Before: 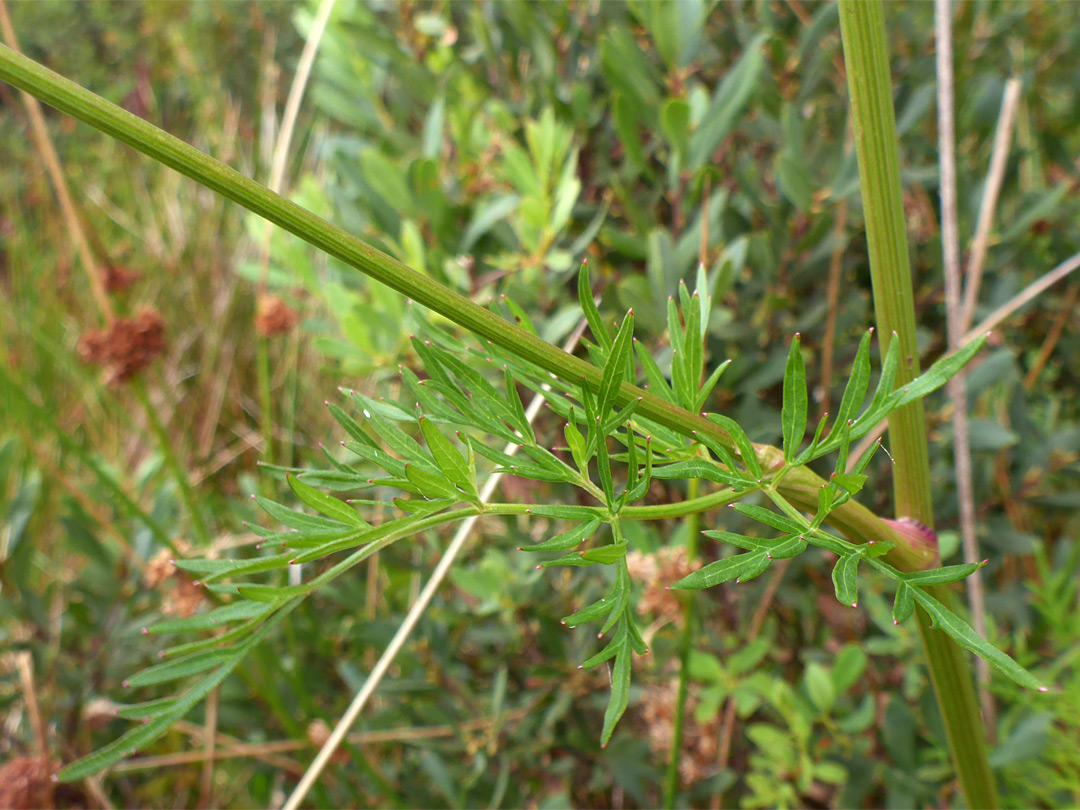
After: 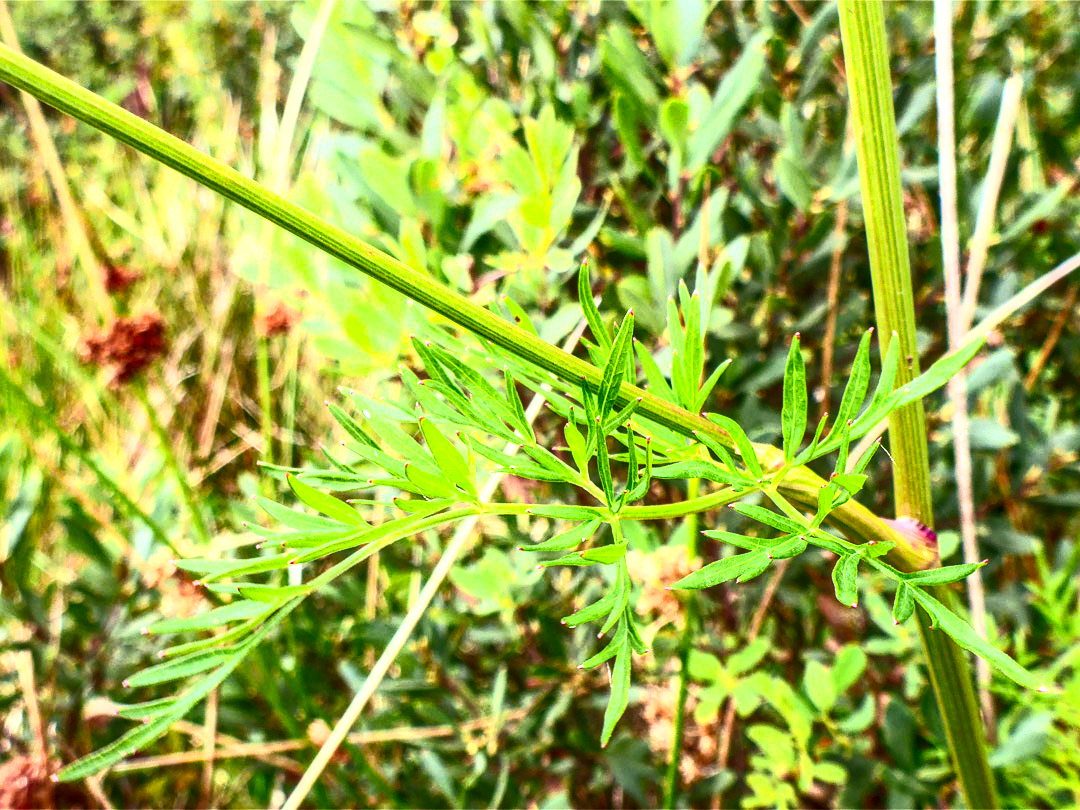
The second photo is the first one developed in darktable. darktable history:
local contrast: highlights 25%, detail 150%
contrast brightness saturation: contrast 0.83, brightness 0.59, saturation 0.59
